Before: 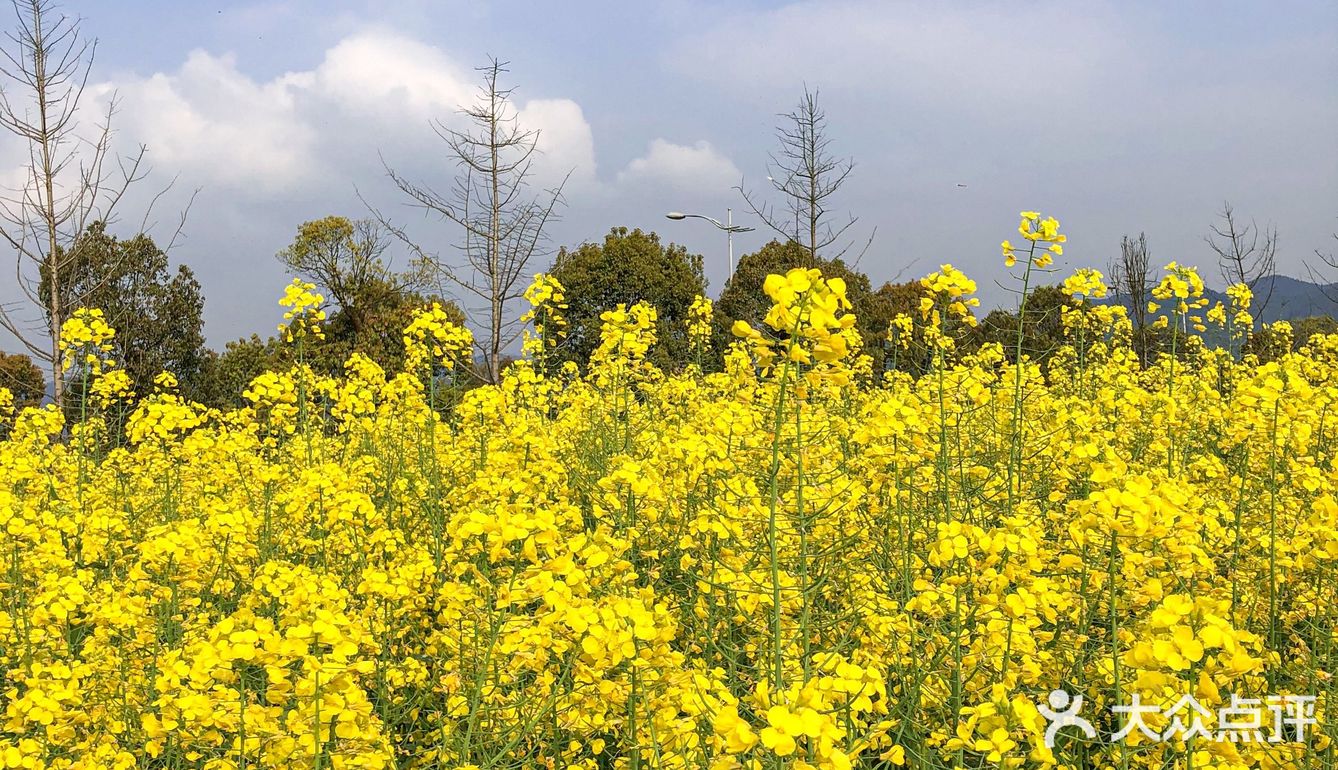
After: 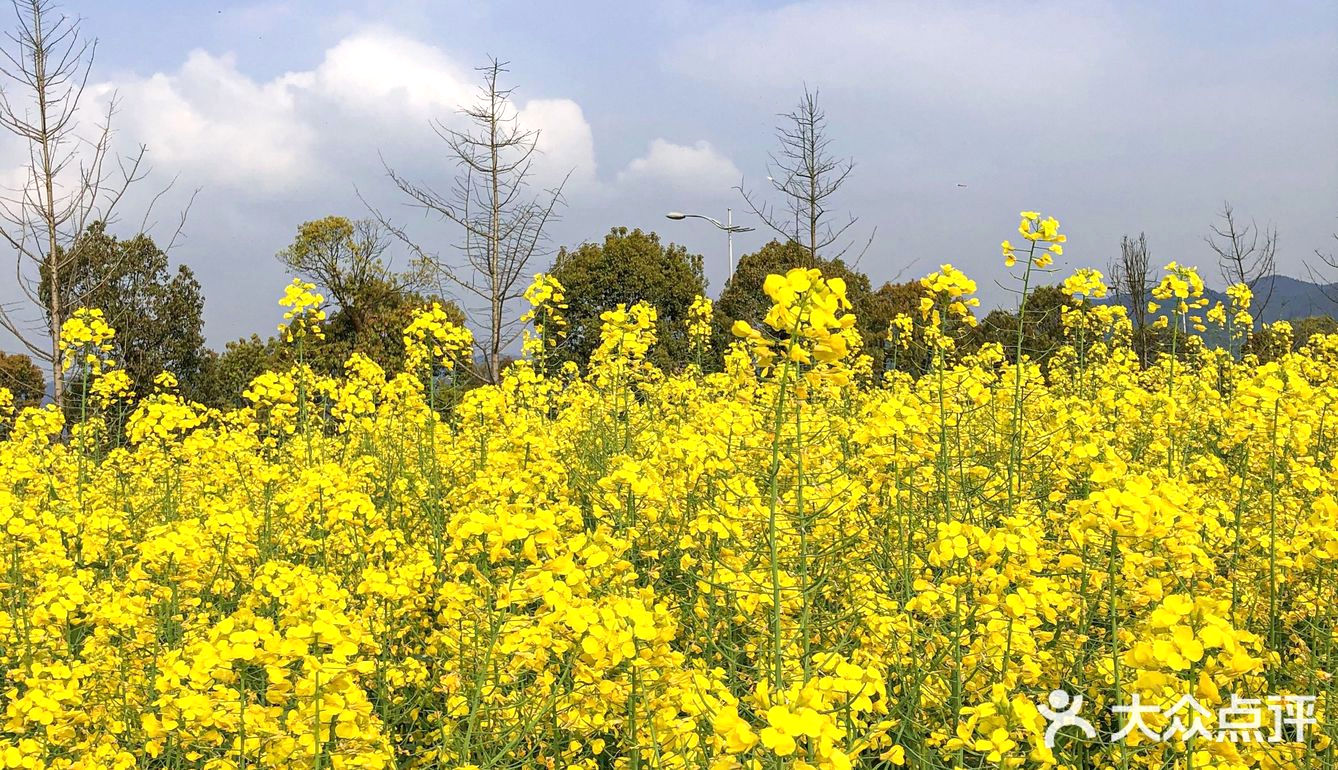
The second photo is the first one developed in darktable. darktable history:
exposure: exposure 0.154 EV, compensate exposure bias true, compensate highlight preservation false
